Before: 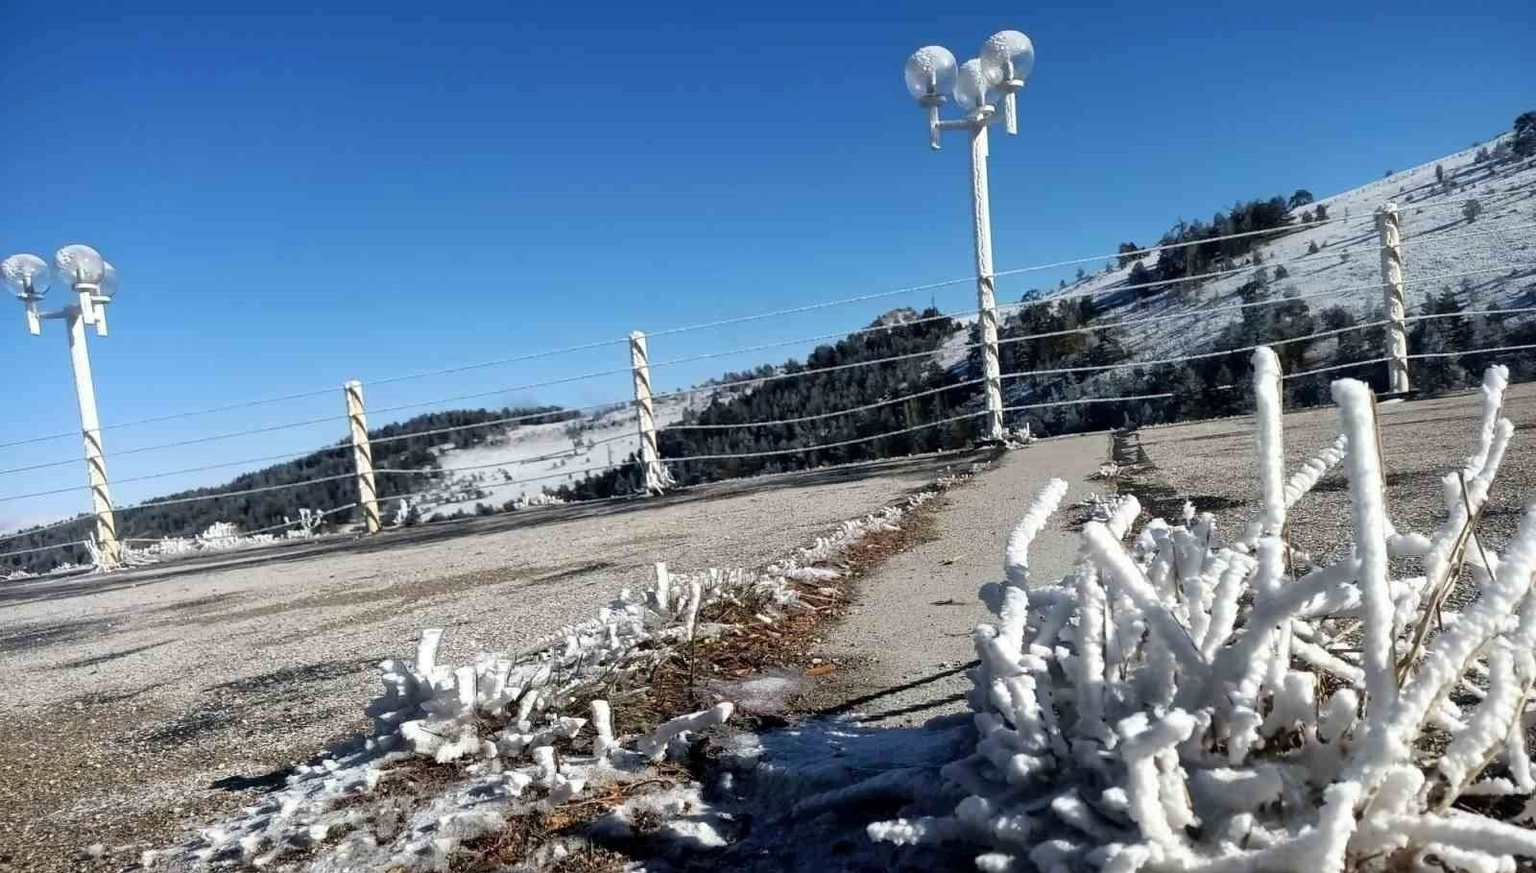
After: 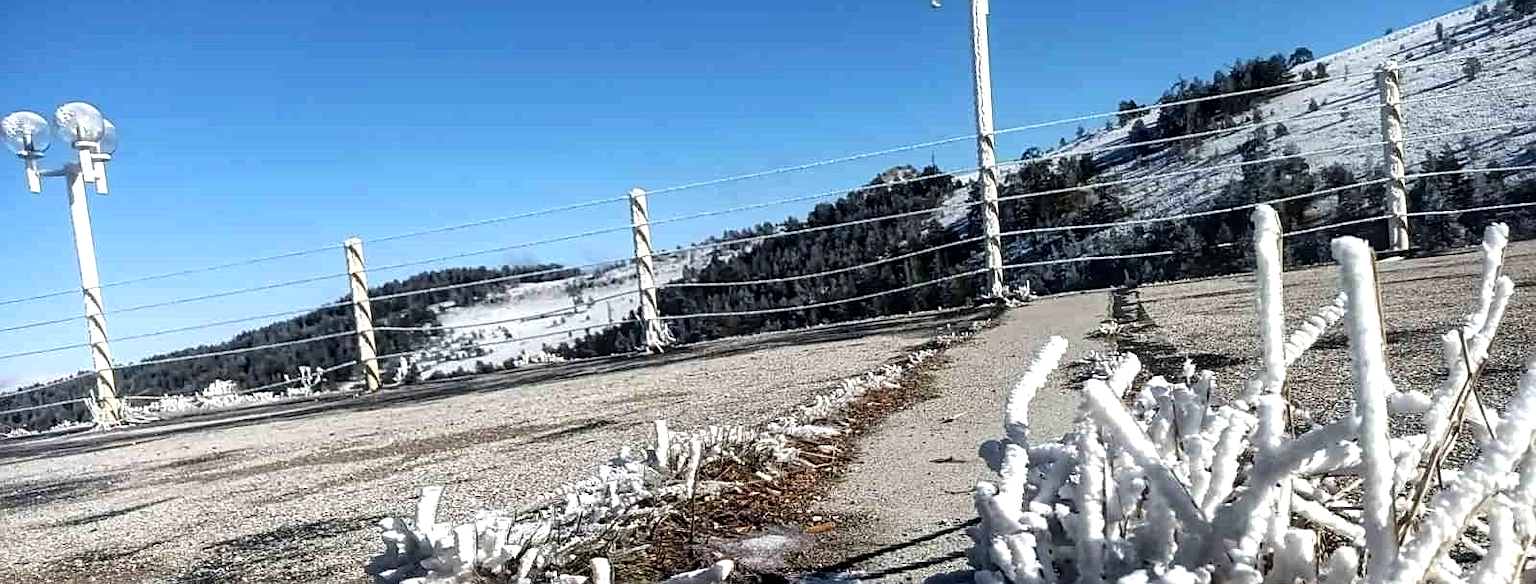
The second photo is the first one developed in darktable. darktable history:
local contrast: on, module defaults
crop: top 16.285%, bottom 16.686%
sharpen: on, module defaults
tone equalizer: -8 EV -0.399 EV, -7 EV -0.369 EV, -6 EV -0.309 EV, -5 EV -0.188 EV, -3 EV 0.201 EV, -2 EV 0.318 EV, -1 EV 0.371 EV, +0 EV 0.422 EV, edges refinement/feathering 500, mask exposure compensation -1.57 EV, preserve details guided filter
